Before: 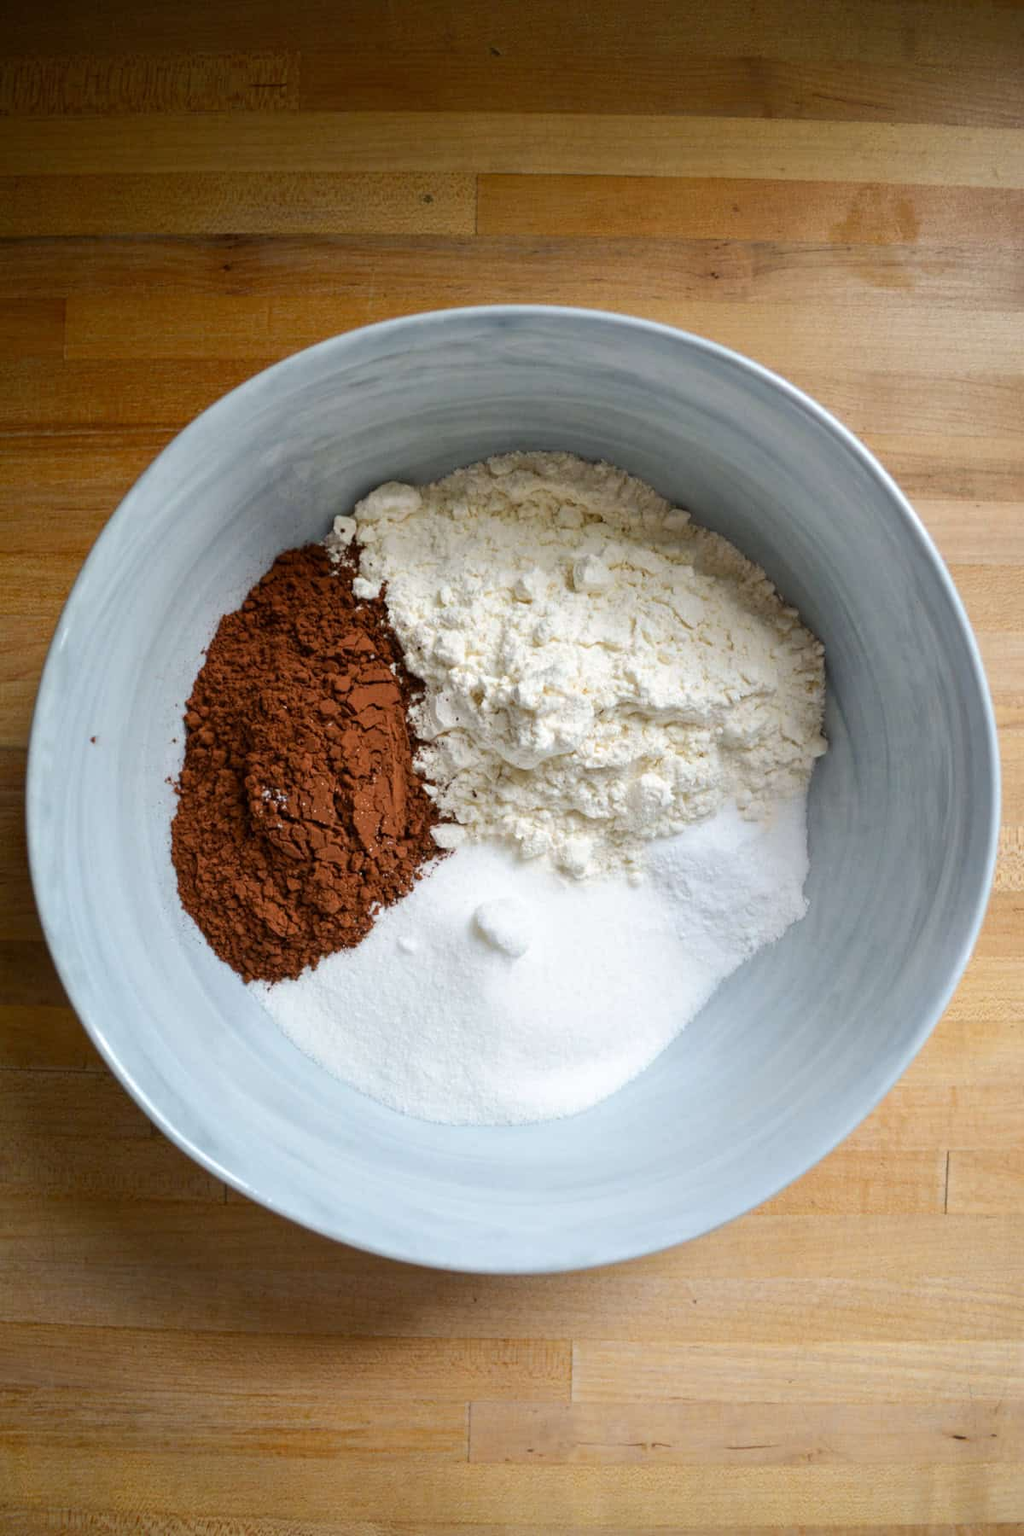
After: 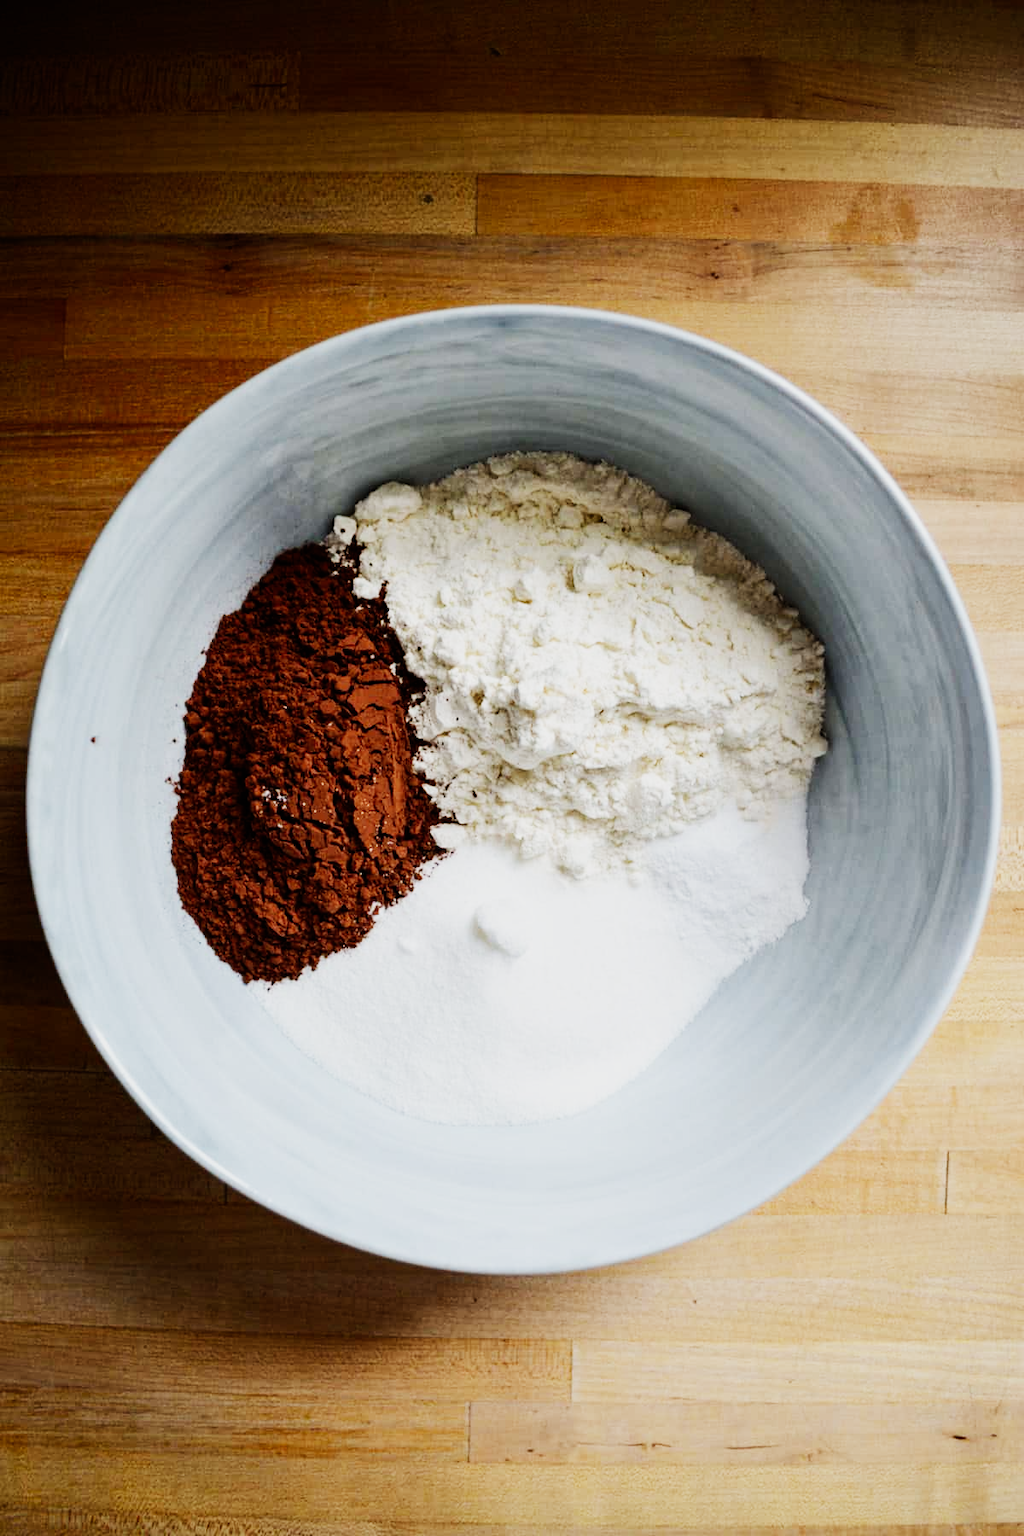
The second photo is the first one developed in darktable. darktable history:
tone equalizer: -8 EV -0.417 EV, -7 EV -0.389 EV, -6 EV -0.333 EV, -5 EV -0.222 EV, -3 EV 0.222 EV, -2 EV 0.333 EV, -1 EV 0.389 EV, +0 EV 0.417 EV, edges refinement/feathering 500, mask exposure compensation -1.57 EV, preserve details no
sigmoid: contrast 1.8, skew -0.2, preserve hue 0%, red attenuation 0.1, red rotation 0.035, green attenuation 0.1, green rotation -0.017, blue attenuation 0.15, blue rotation -0.052, base primaries Rec2020
